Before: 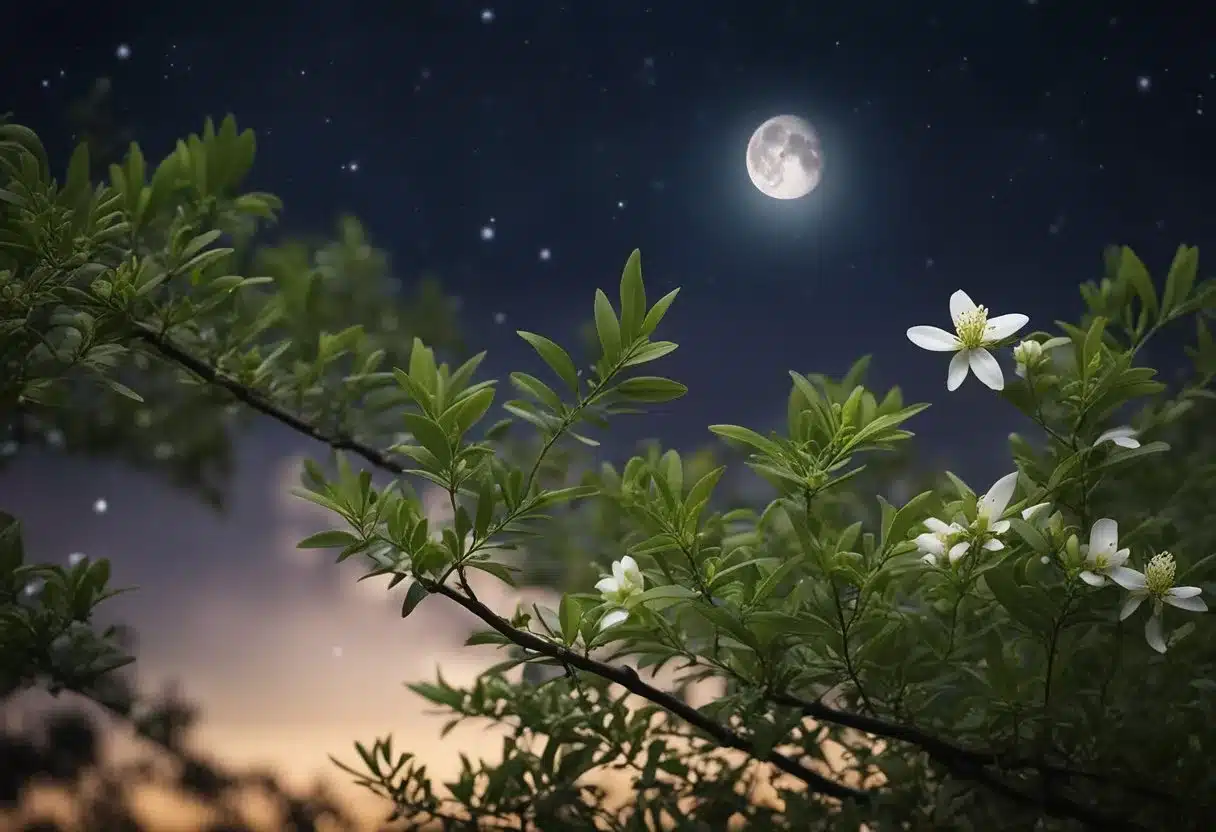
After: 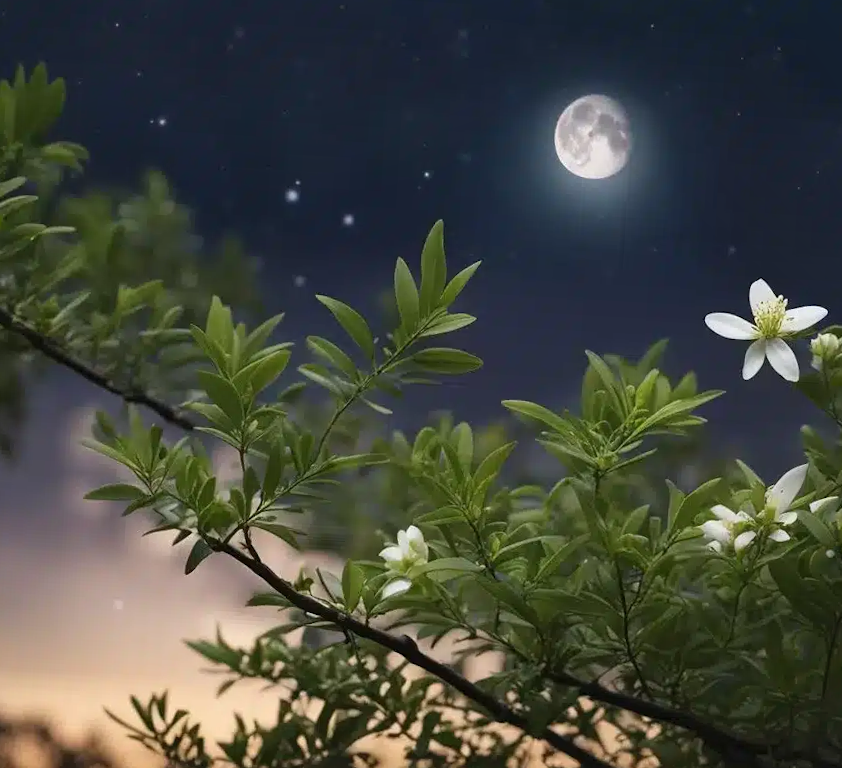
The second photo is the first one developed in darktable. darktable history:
crop and rotate: angle -3.27°, left 14.277%, top 0.028%, right 10.766%, bottom 0.028%
shadows and highlights: shadows 62.66, white point adjustment 0.37, highlights -34.44, compress 83.82%
